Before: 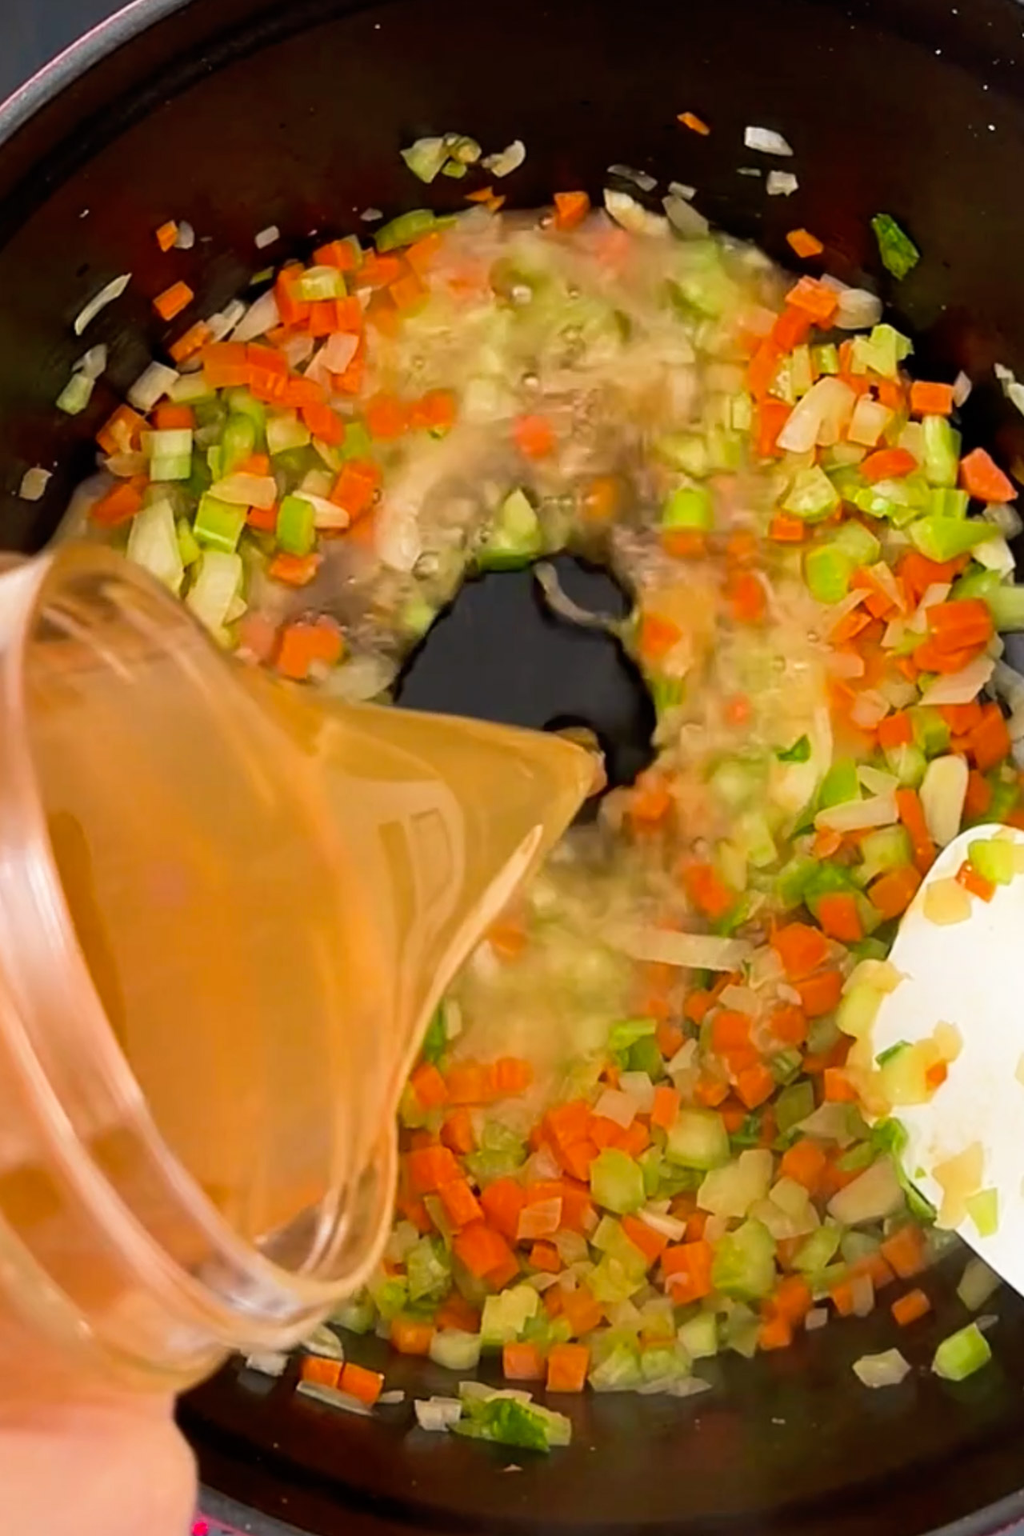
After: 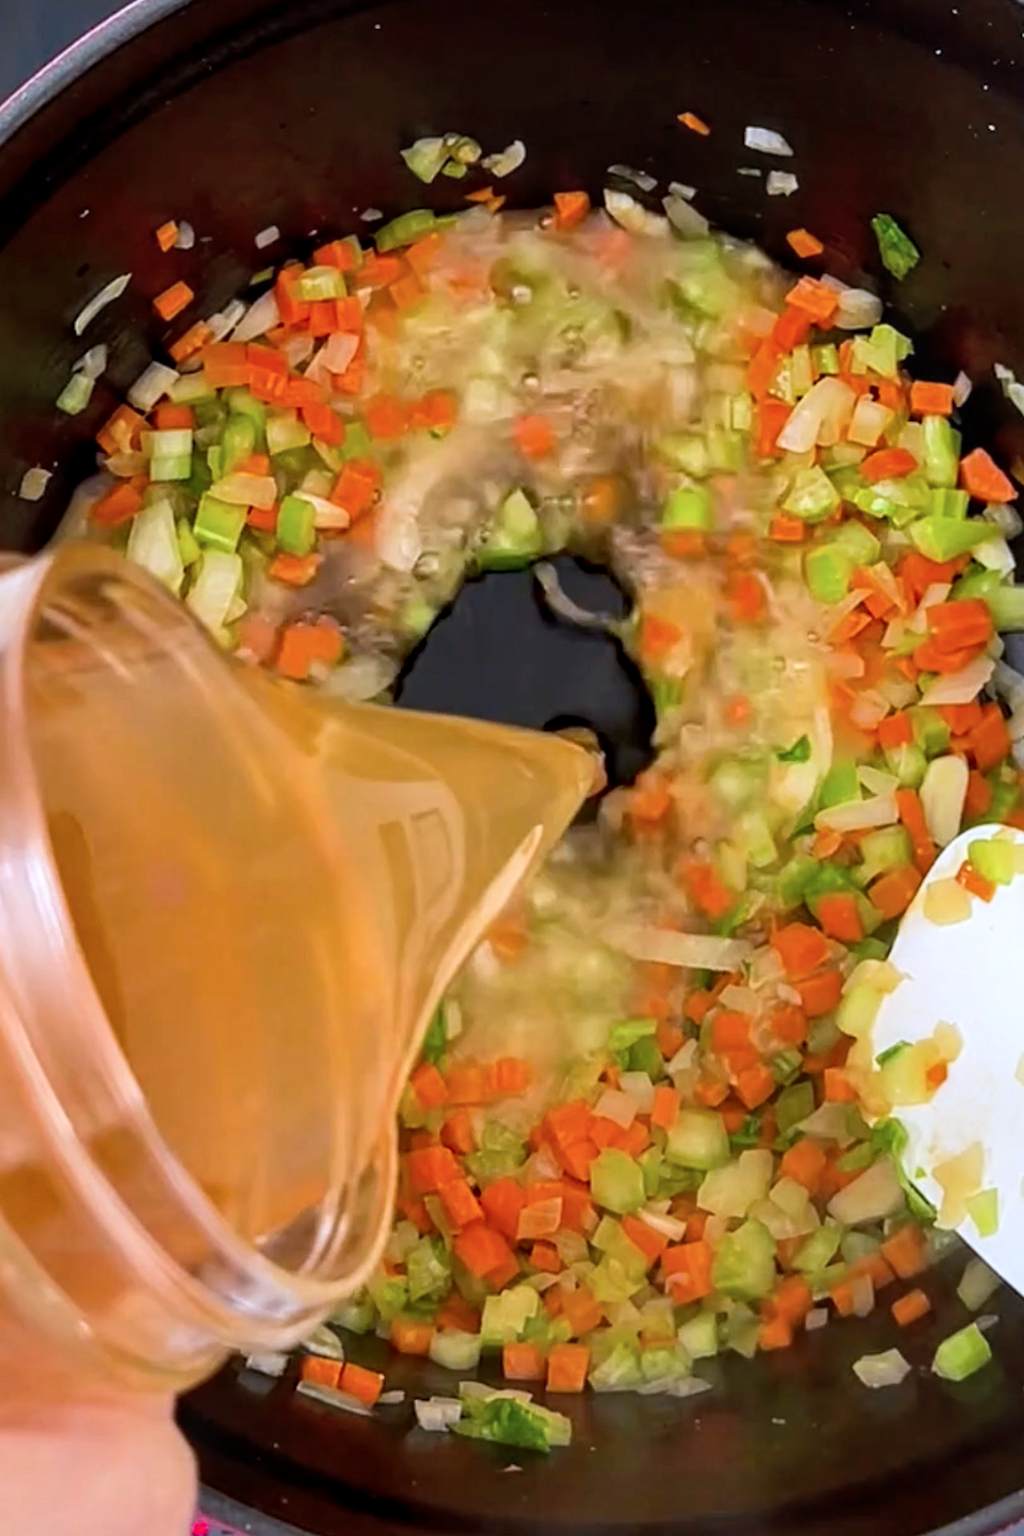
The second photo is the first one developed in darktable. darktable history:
local contrast: on, module defaults
exposure: compensate highlight preservation false
color calibration: illuminant as shot in camera, x 0.37, y 0.382, temperature 4313.32 K
